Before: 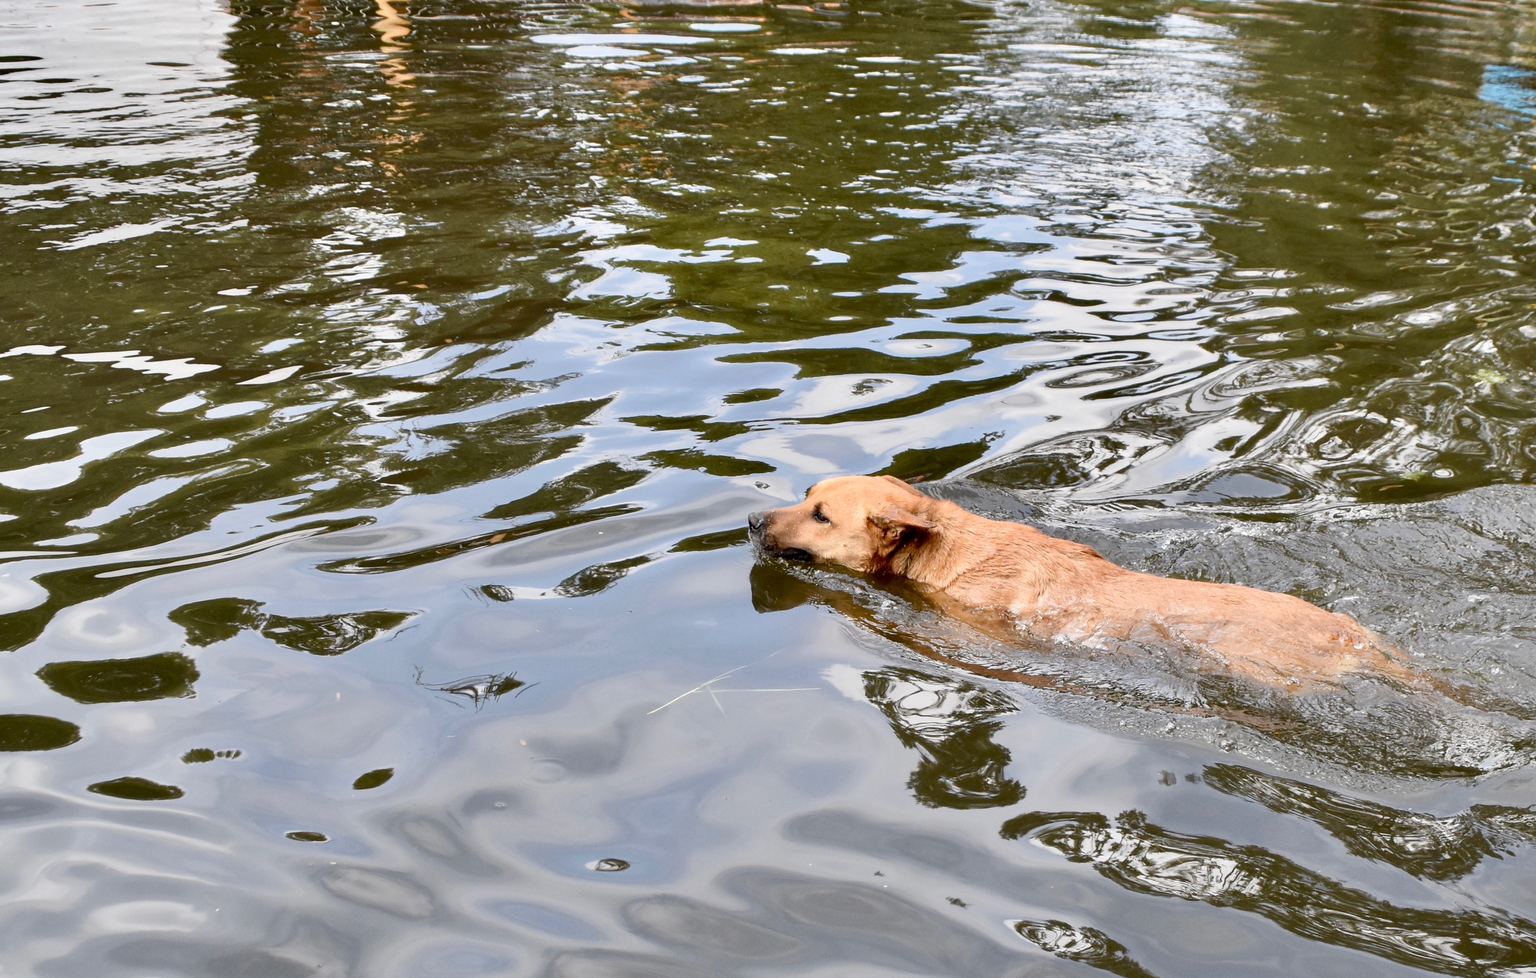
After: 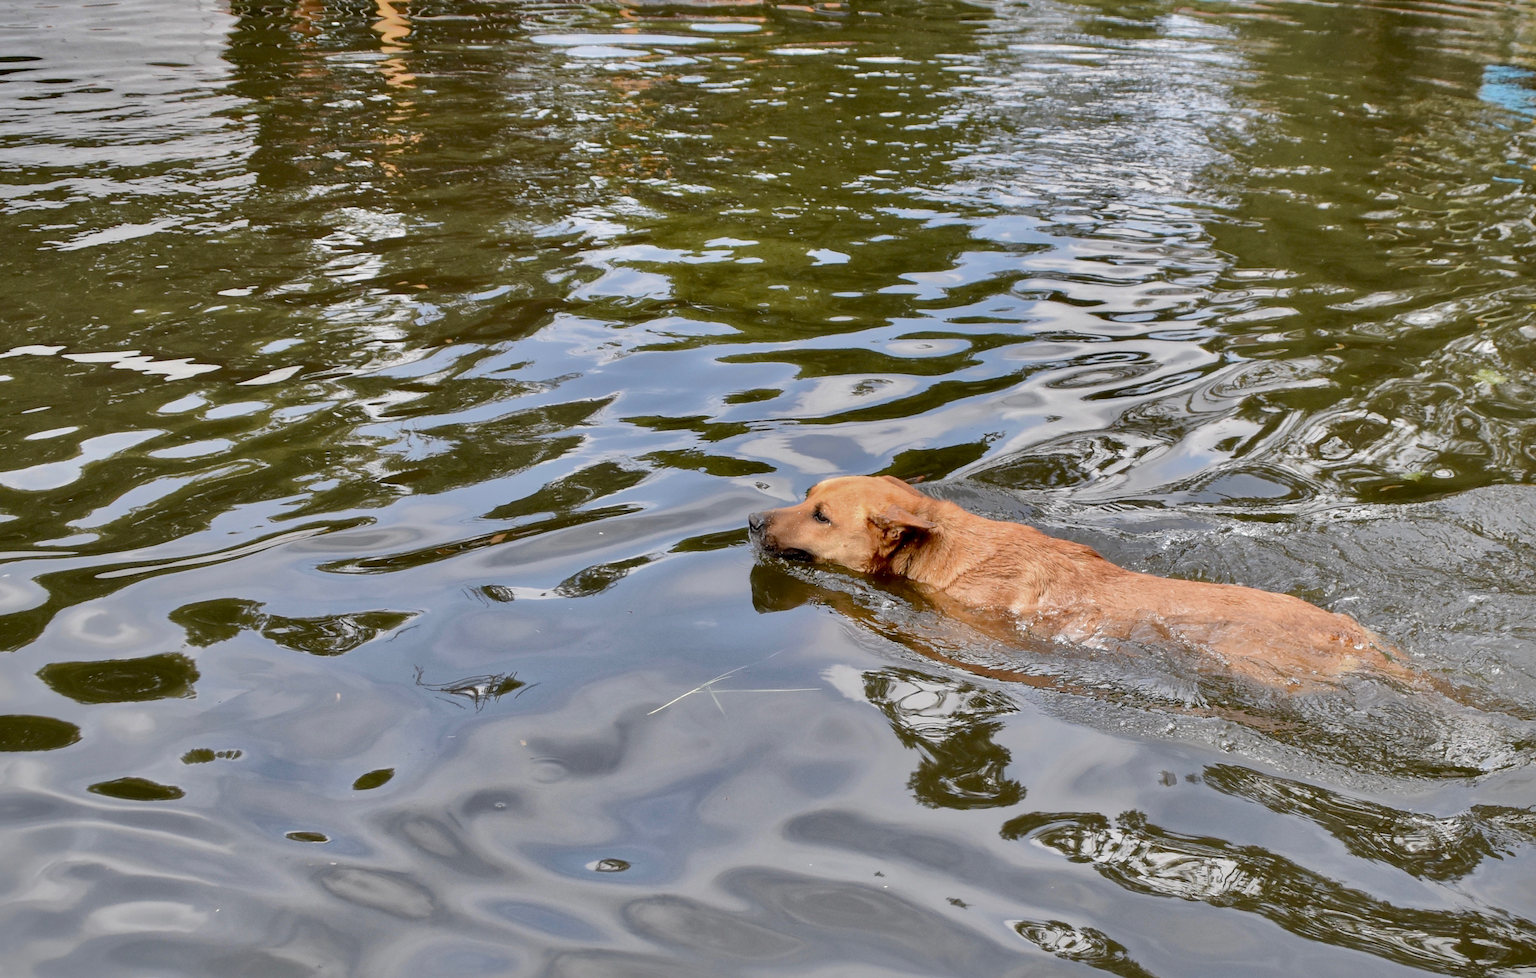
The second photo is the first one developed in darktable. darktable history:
shadows and highlights: shadows -18.99, highlights -73.67
